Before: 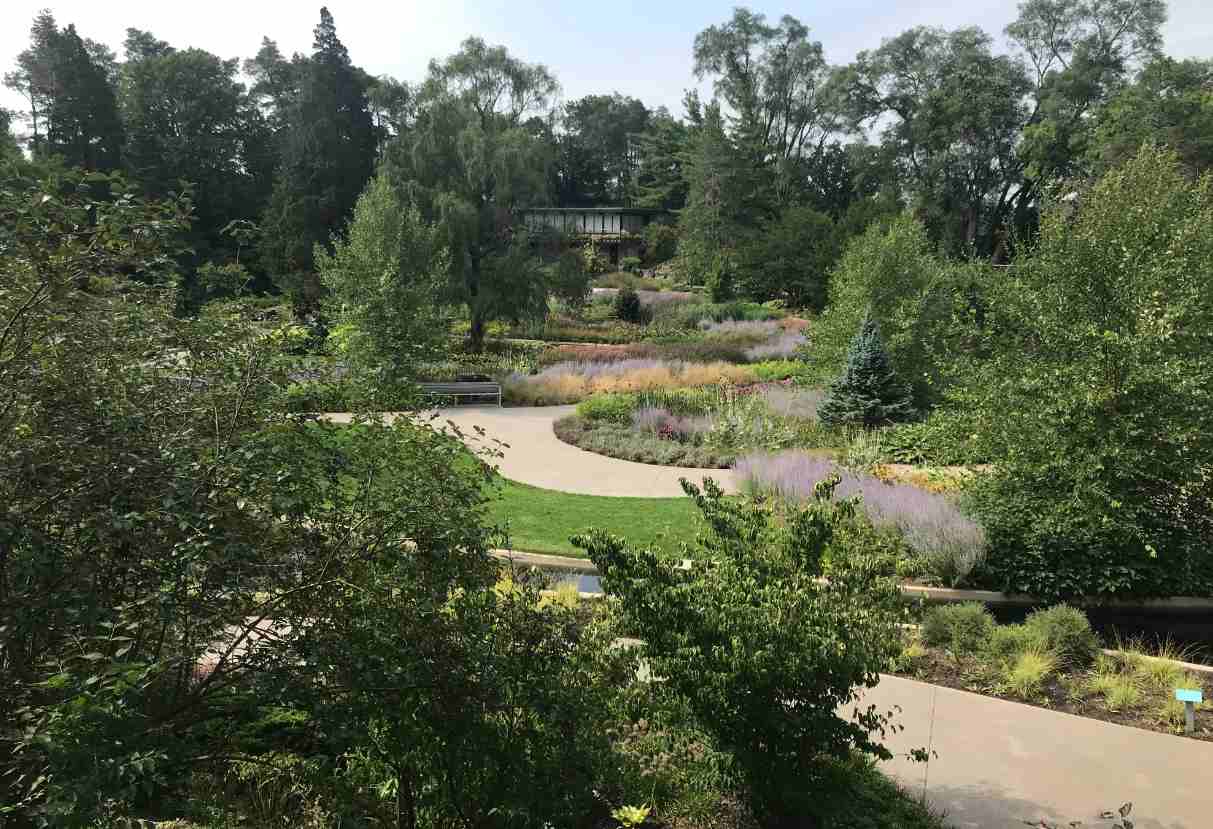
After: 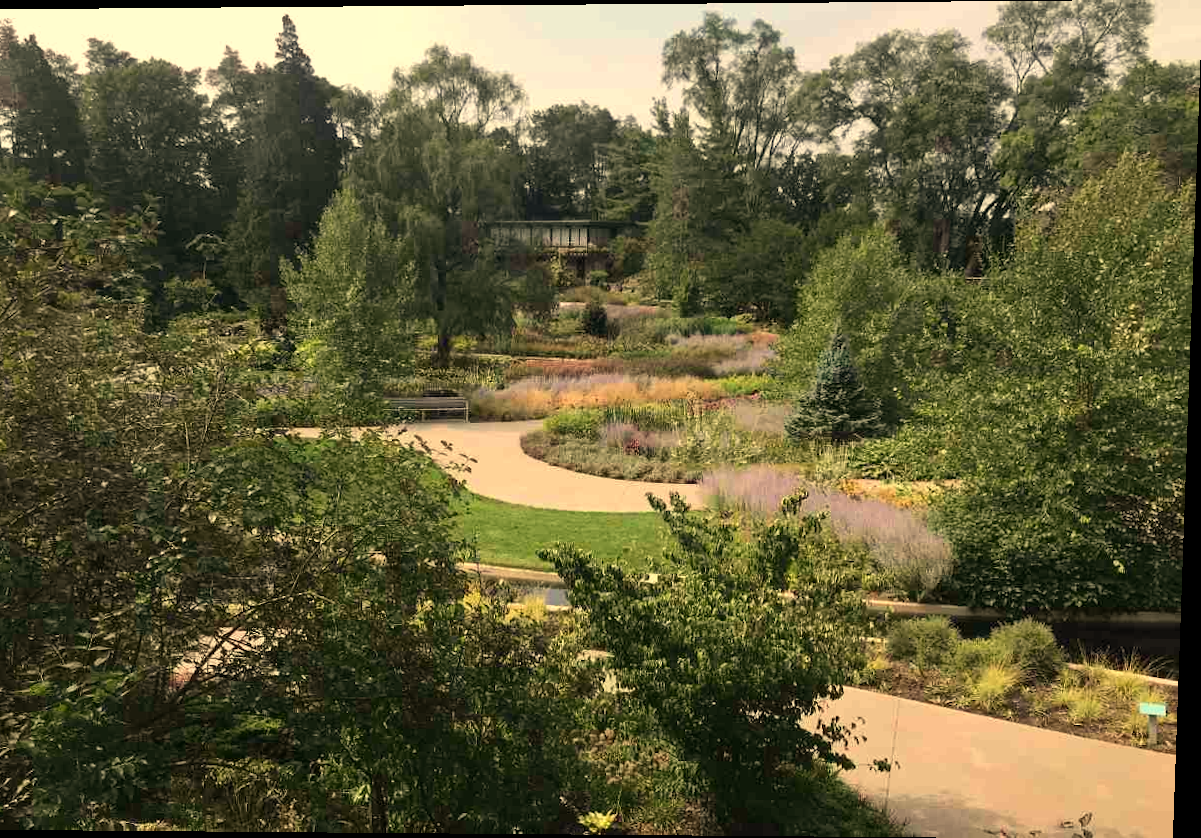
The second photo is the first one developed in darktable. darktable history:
white balance: red 1.138, green 0.996, blue 0.812
crop and rotate: left 3.238%
rotate and perspective: lens shift (vertical) 0.048, lens shift (horizontal) -0.024, automatic cropping off
